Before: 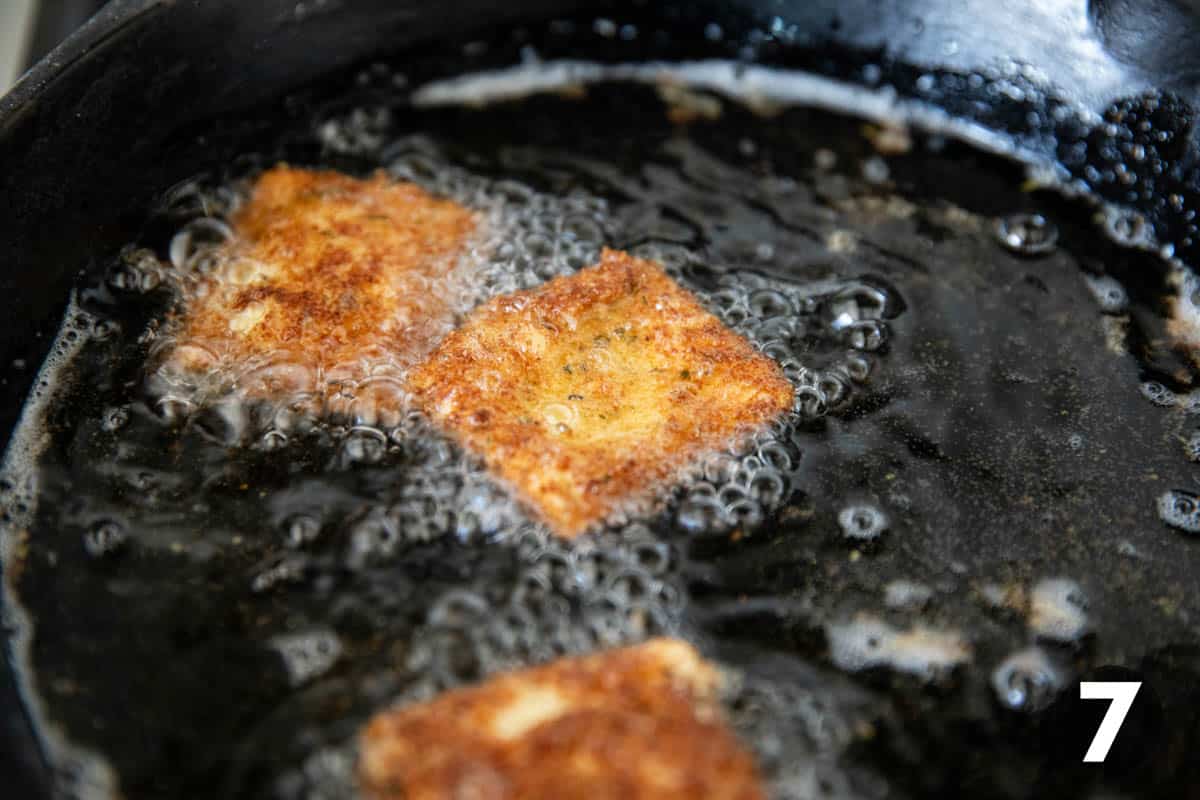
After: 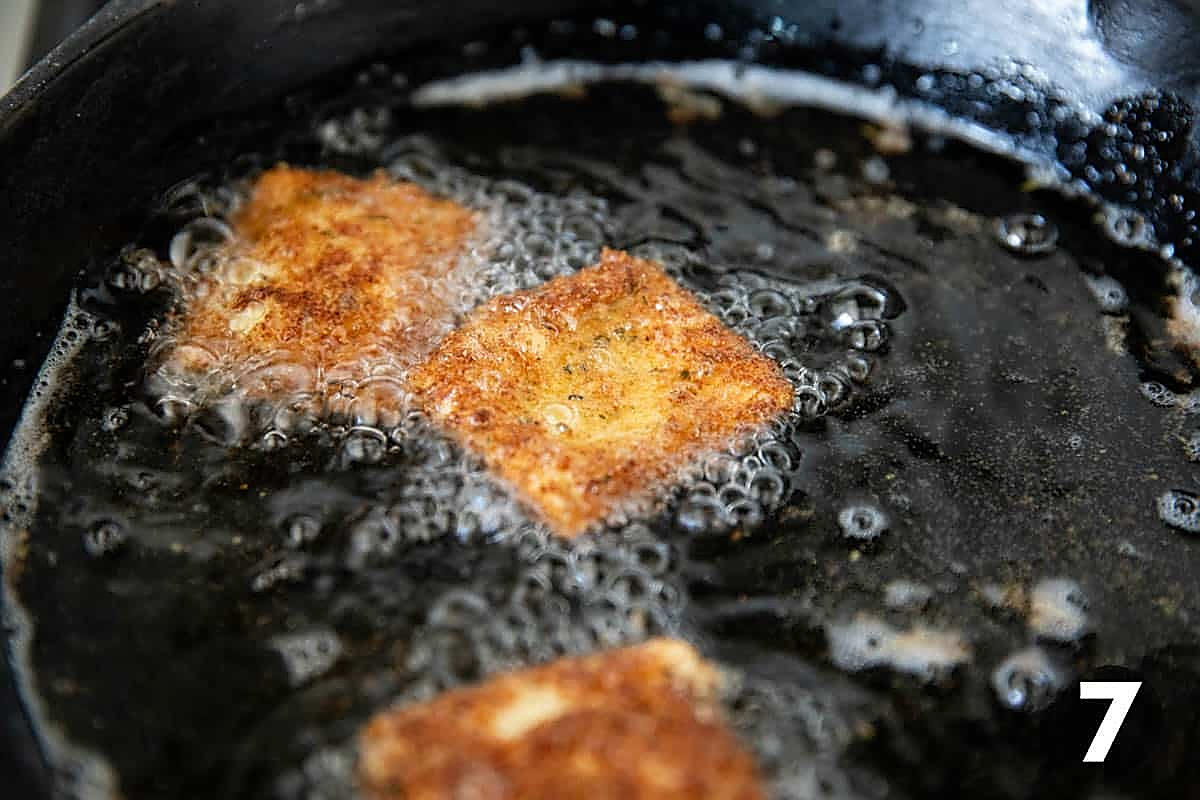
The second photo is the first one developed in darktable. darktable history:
sharpen: radius 1.413, amount 1.264, threshold 0.802
